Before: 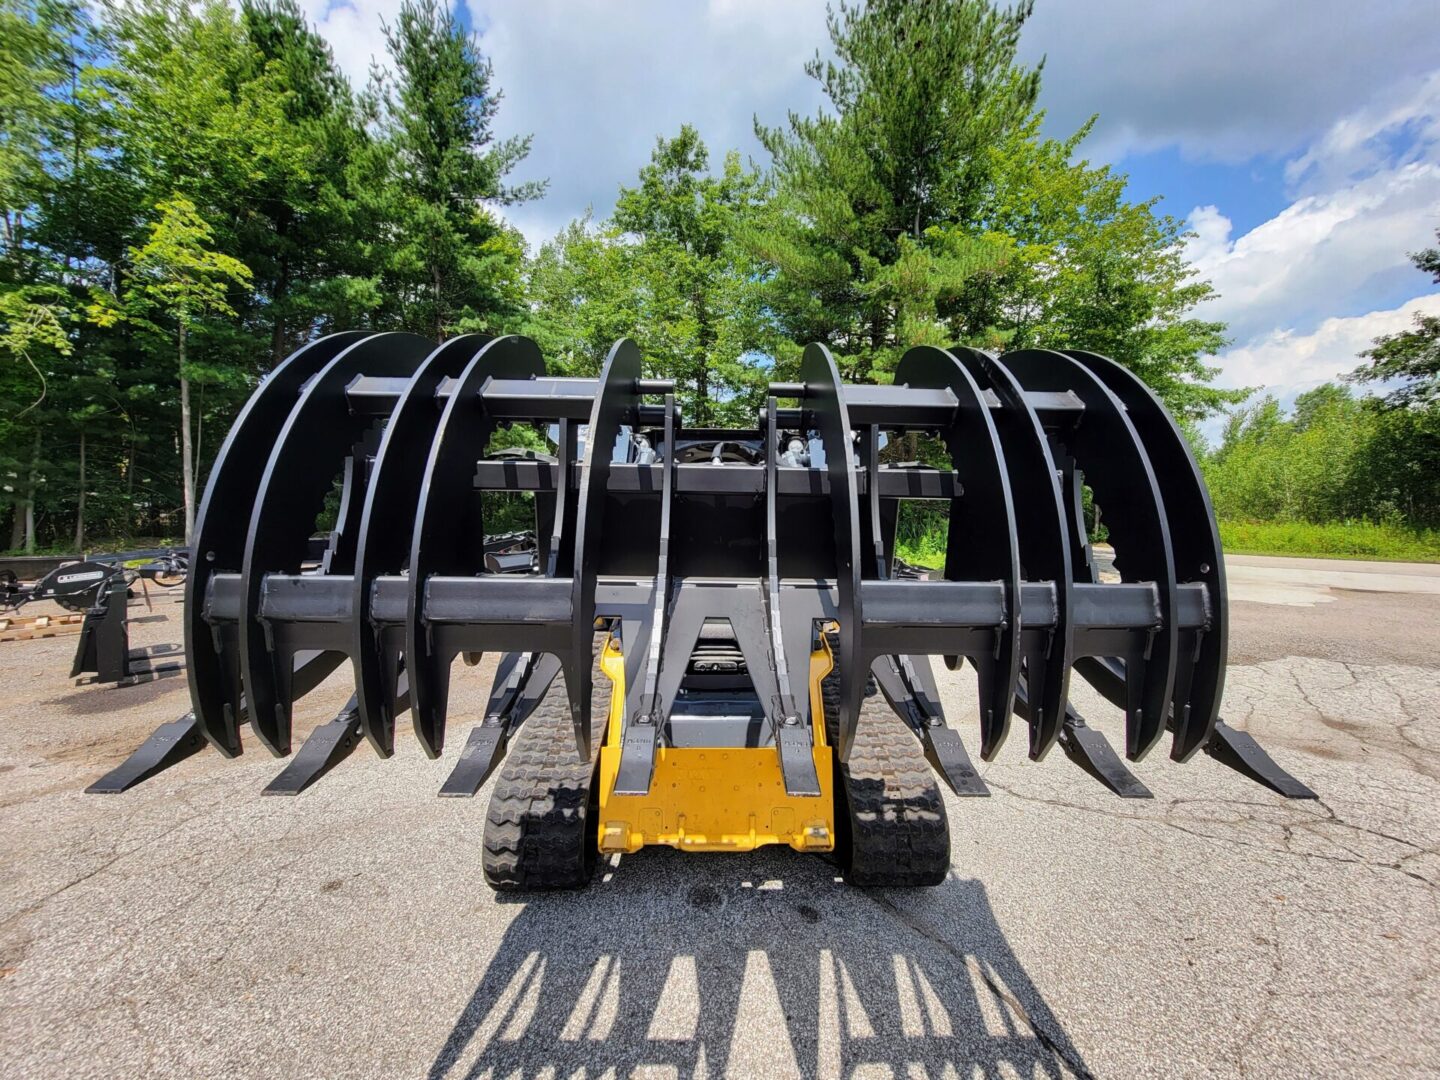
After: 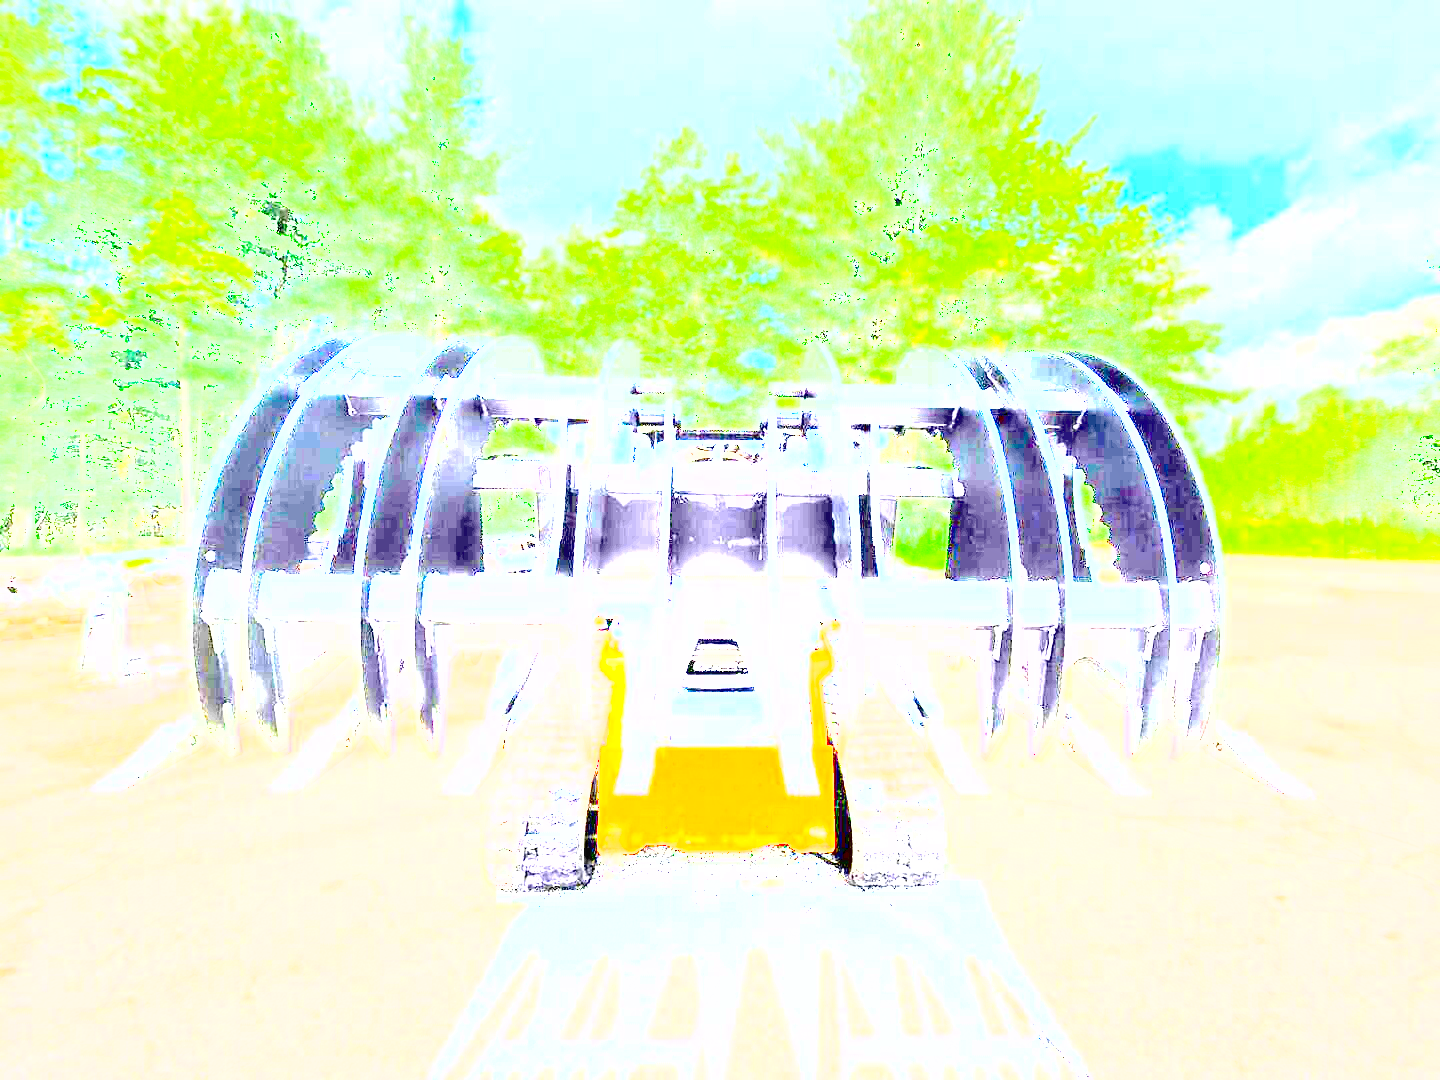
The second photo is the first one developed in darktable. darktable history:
exposure: exposure 8 EV, compensate highlight preservation false
shadows and highlights: low approximation 0.01, soften with gaussian
rgb levels: preserve colors sum RGB, levels [[0.038, 0.433, 0.934], [0, 0.5, 1], [0, 0.5, 1]]
